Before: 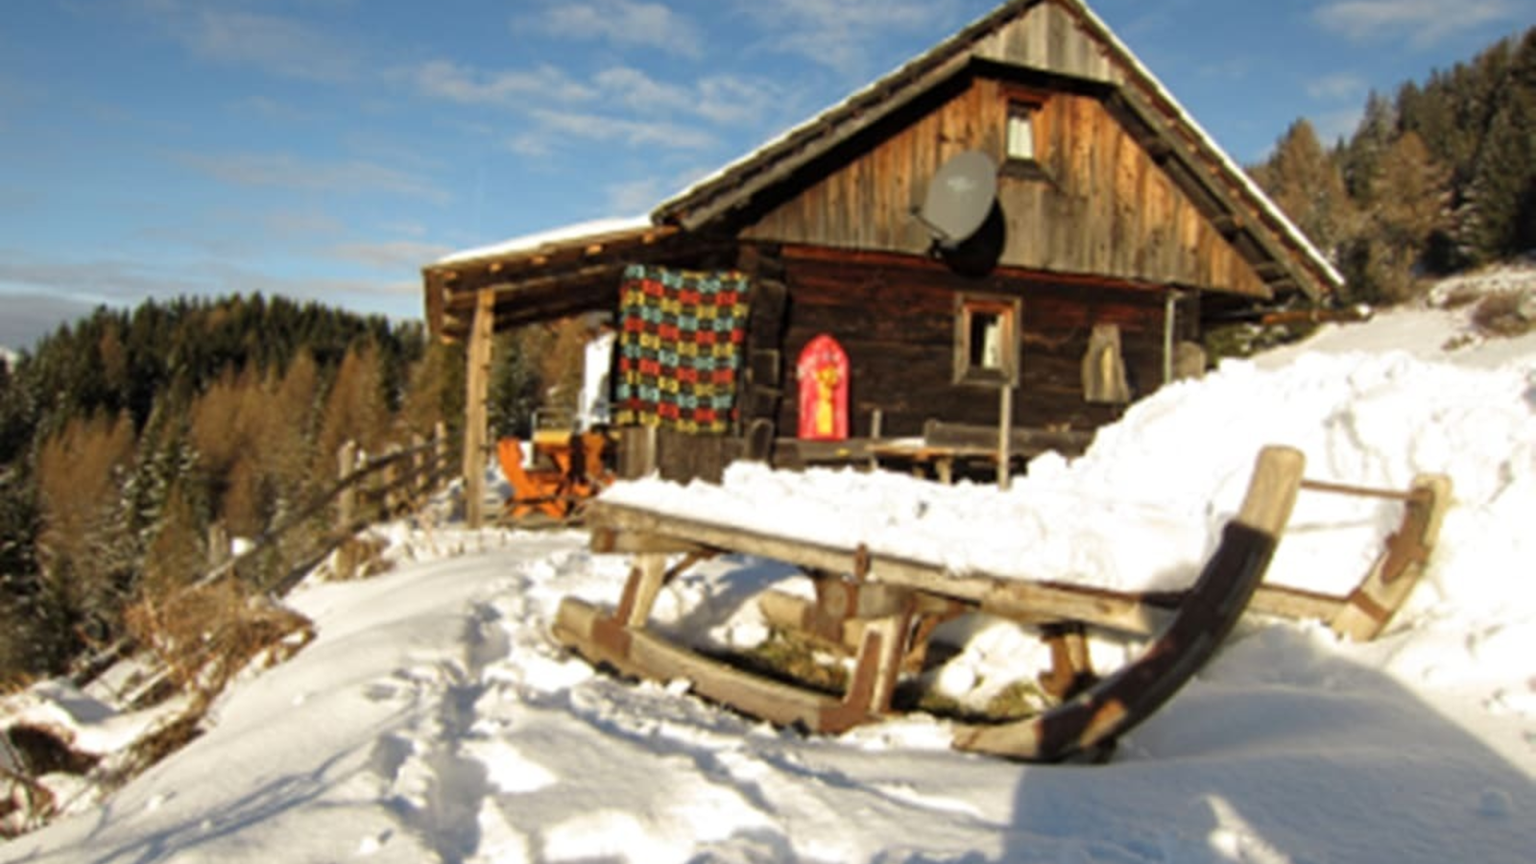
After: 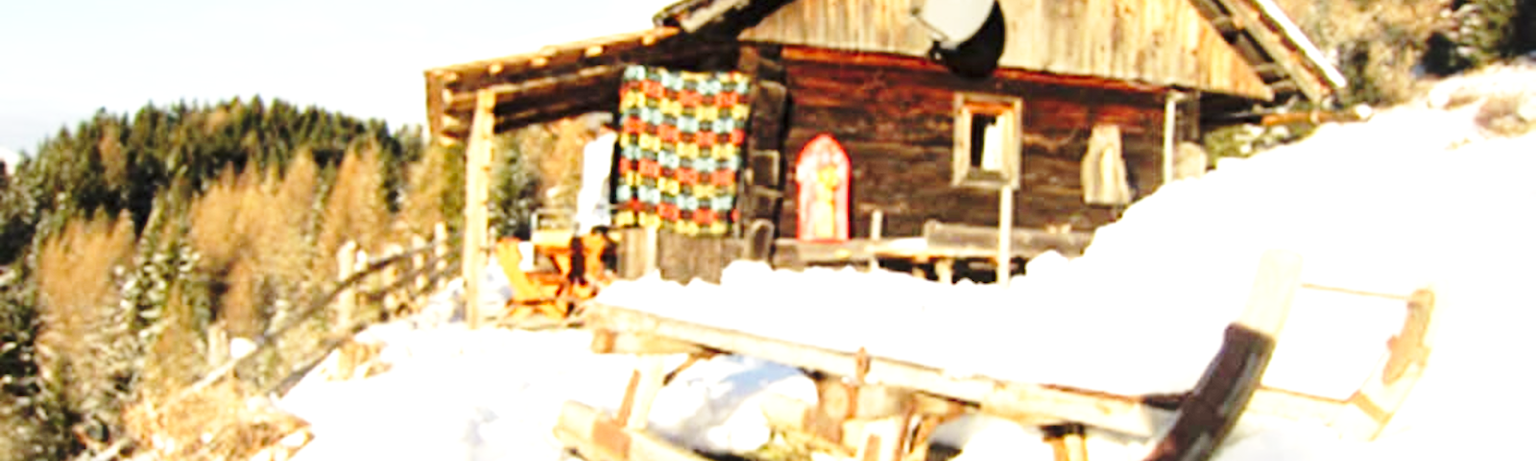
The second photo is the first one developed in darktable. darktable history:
crop and rotate: top 23.043%, bottom 23.437%
exposure: black level correction 0, exposure 1.45 EV, compensate exposure bias true, compensate highlight preservation false
base curve: curves: ch0 [(0, 0) (0.032, 0.037) (0.105, 0.228) (0.435, 0.76) (0.856, 0.983) (1, 1)], preserve colors none
